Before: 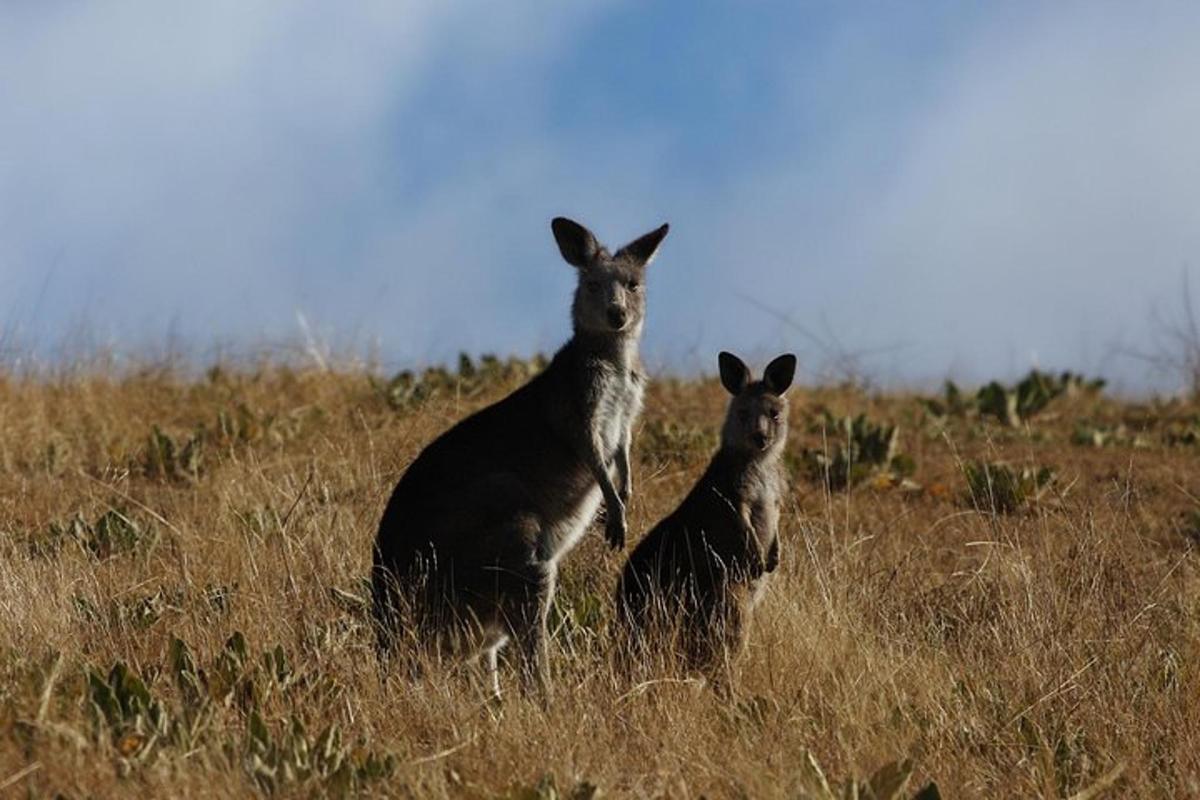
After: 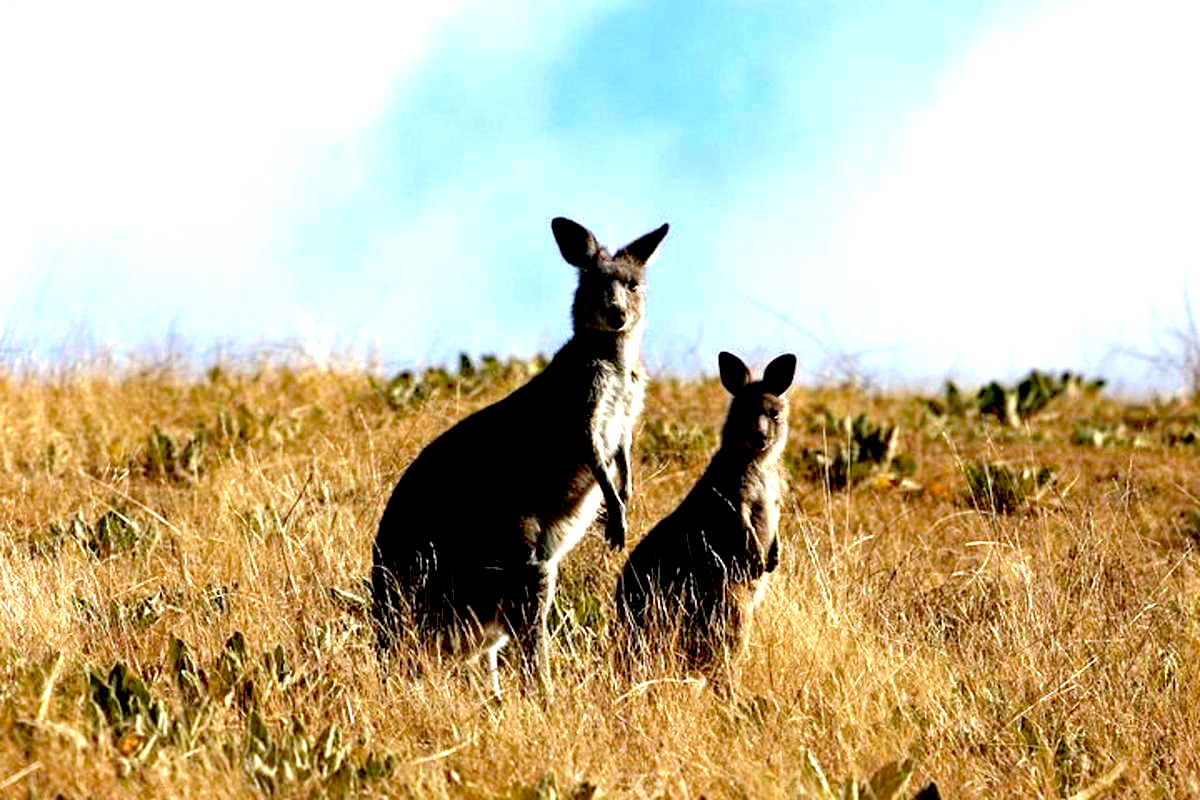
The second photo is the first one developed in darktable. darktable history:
haze removal: compatibility mode true, adaptive false
exposure: black level correction 0.014, exposure 1.773 EV, compensate exposure bias true, compensate highlight preservation false
tone equalizer: edges refinement/feathering 500, mask exposure compensation -1.57 EV, preserve details no
